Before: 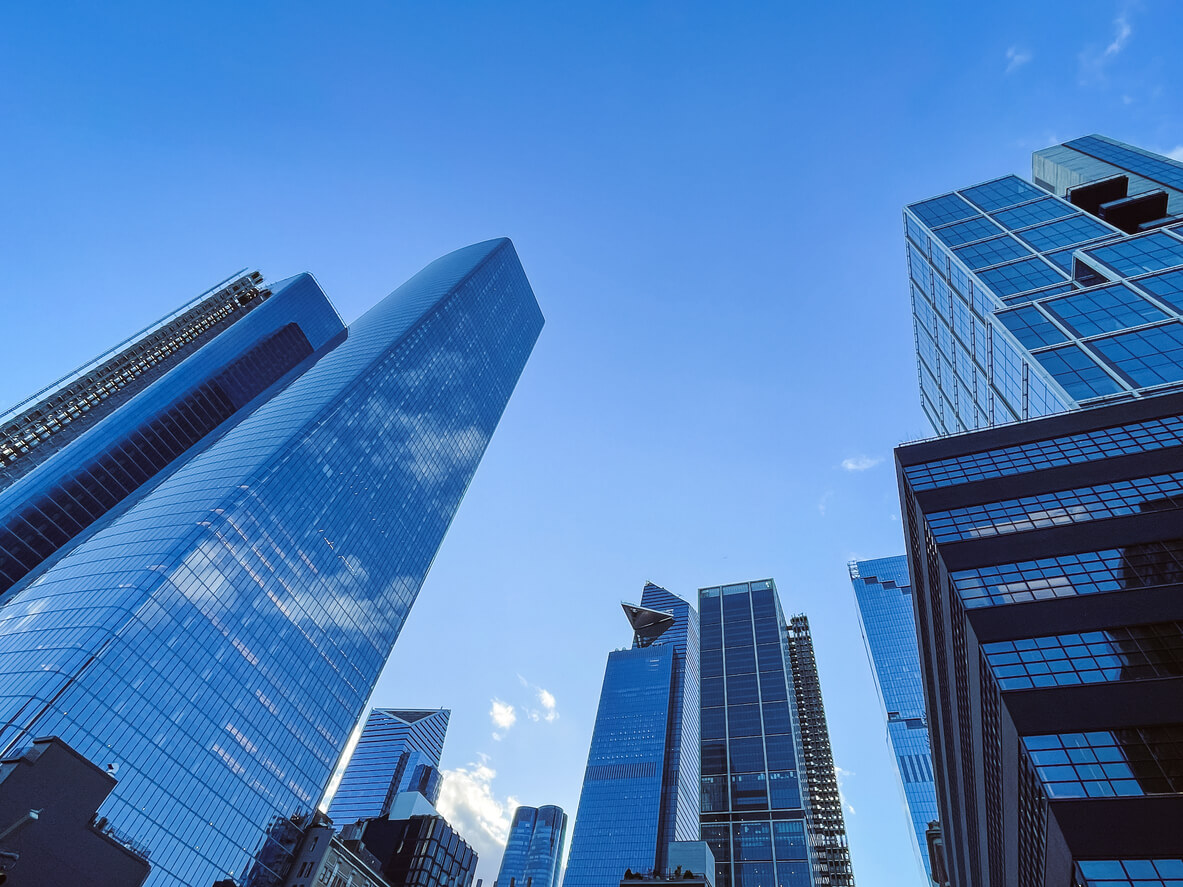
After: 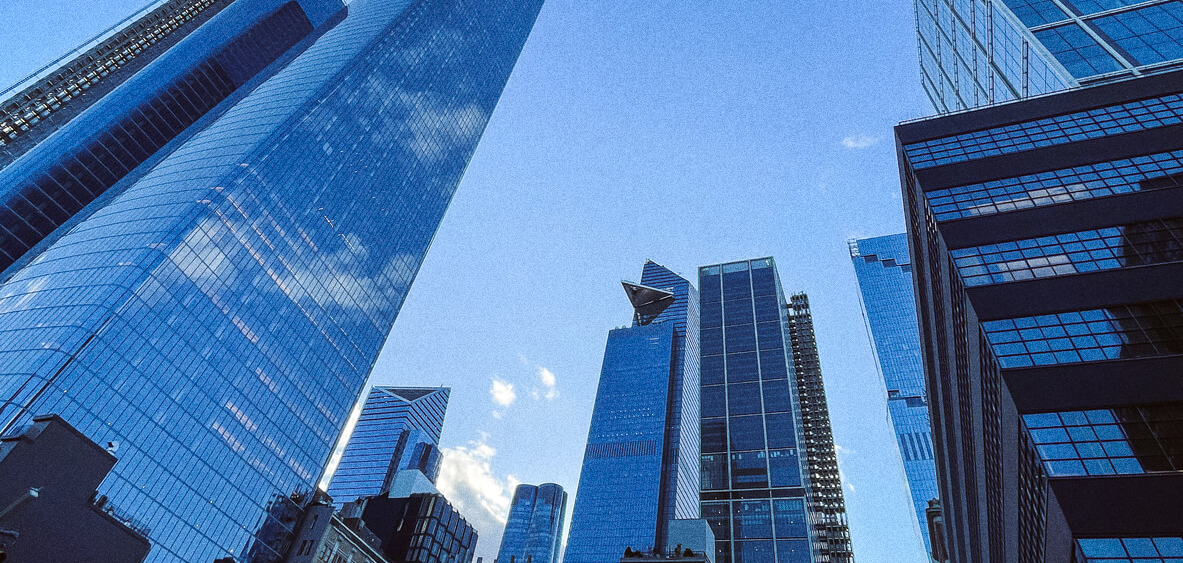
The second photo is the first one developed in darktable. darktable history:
crop and rotate: top 36.435%
grain: coarseness 0.09 ISO, strength 40%
